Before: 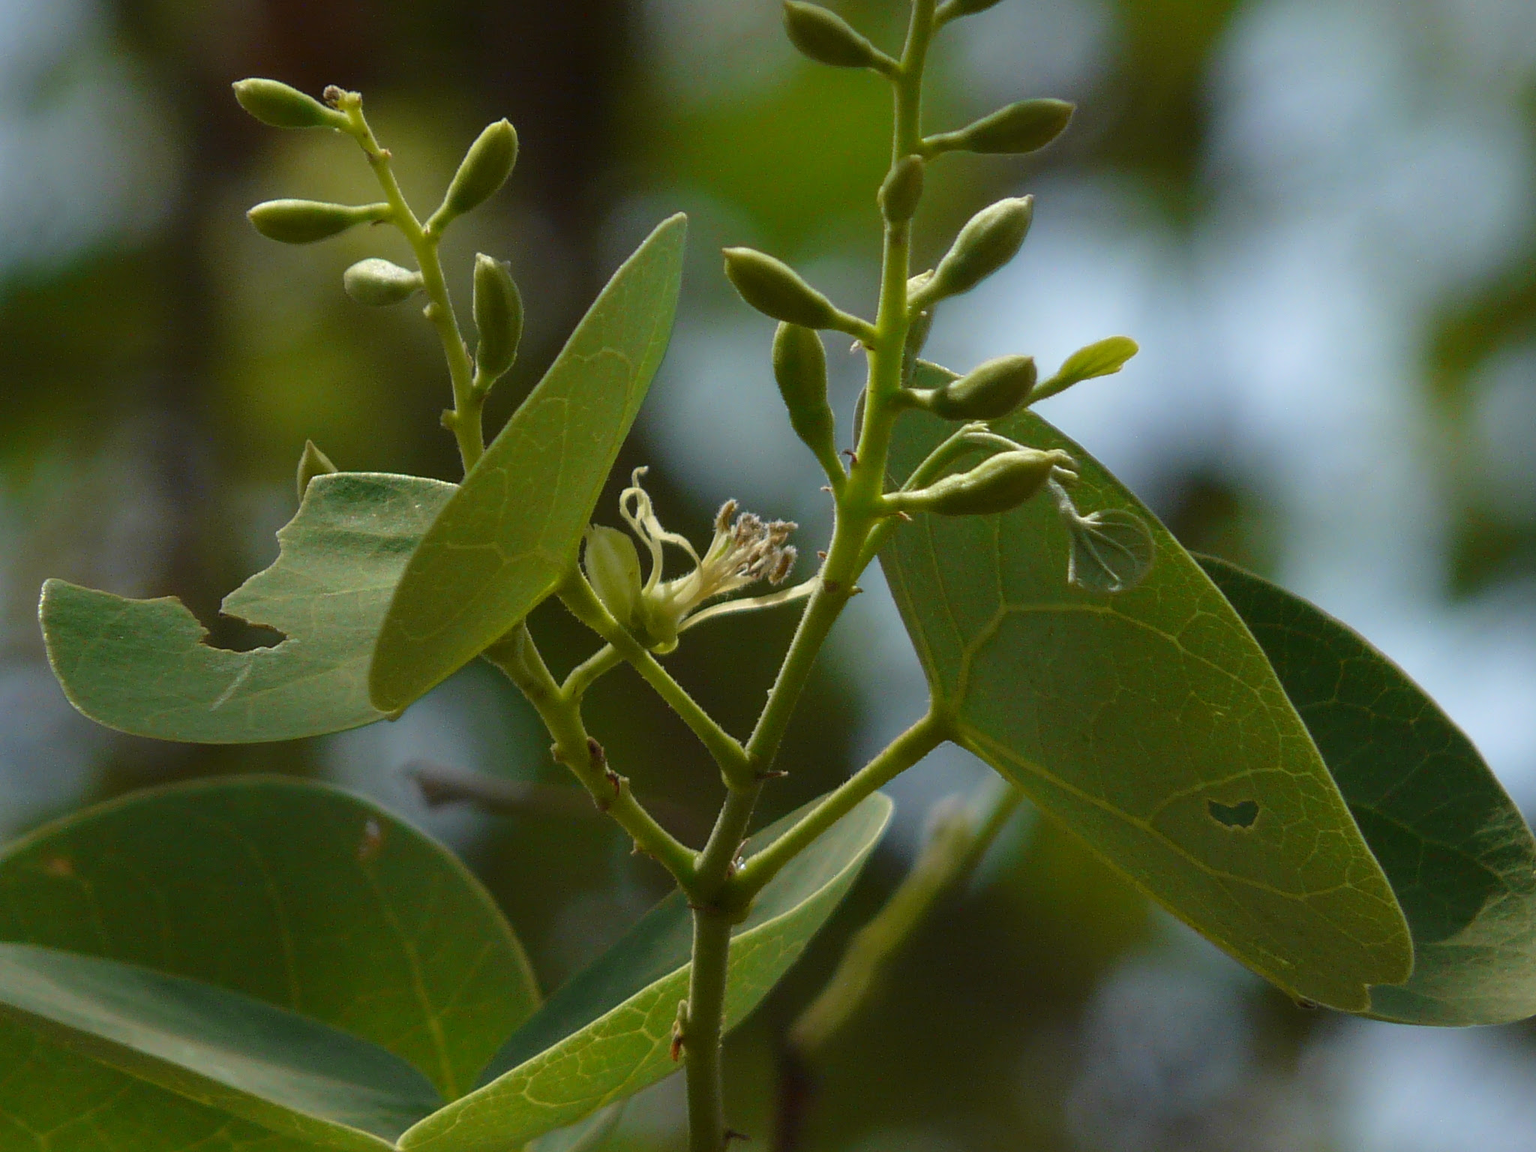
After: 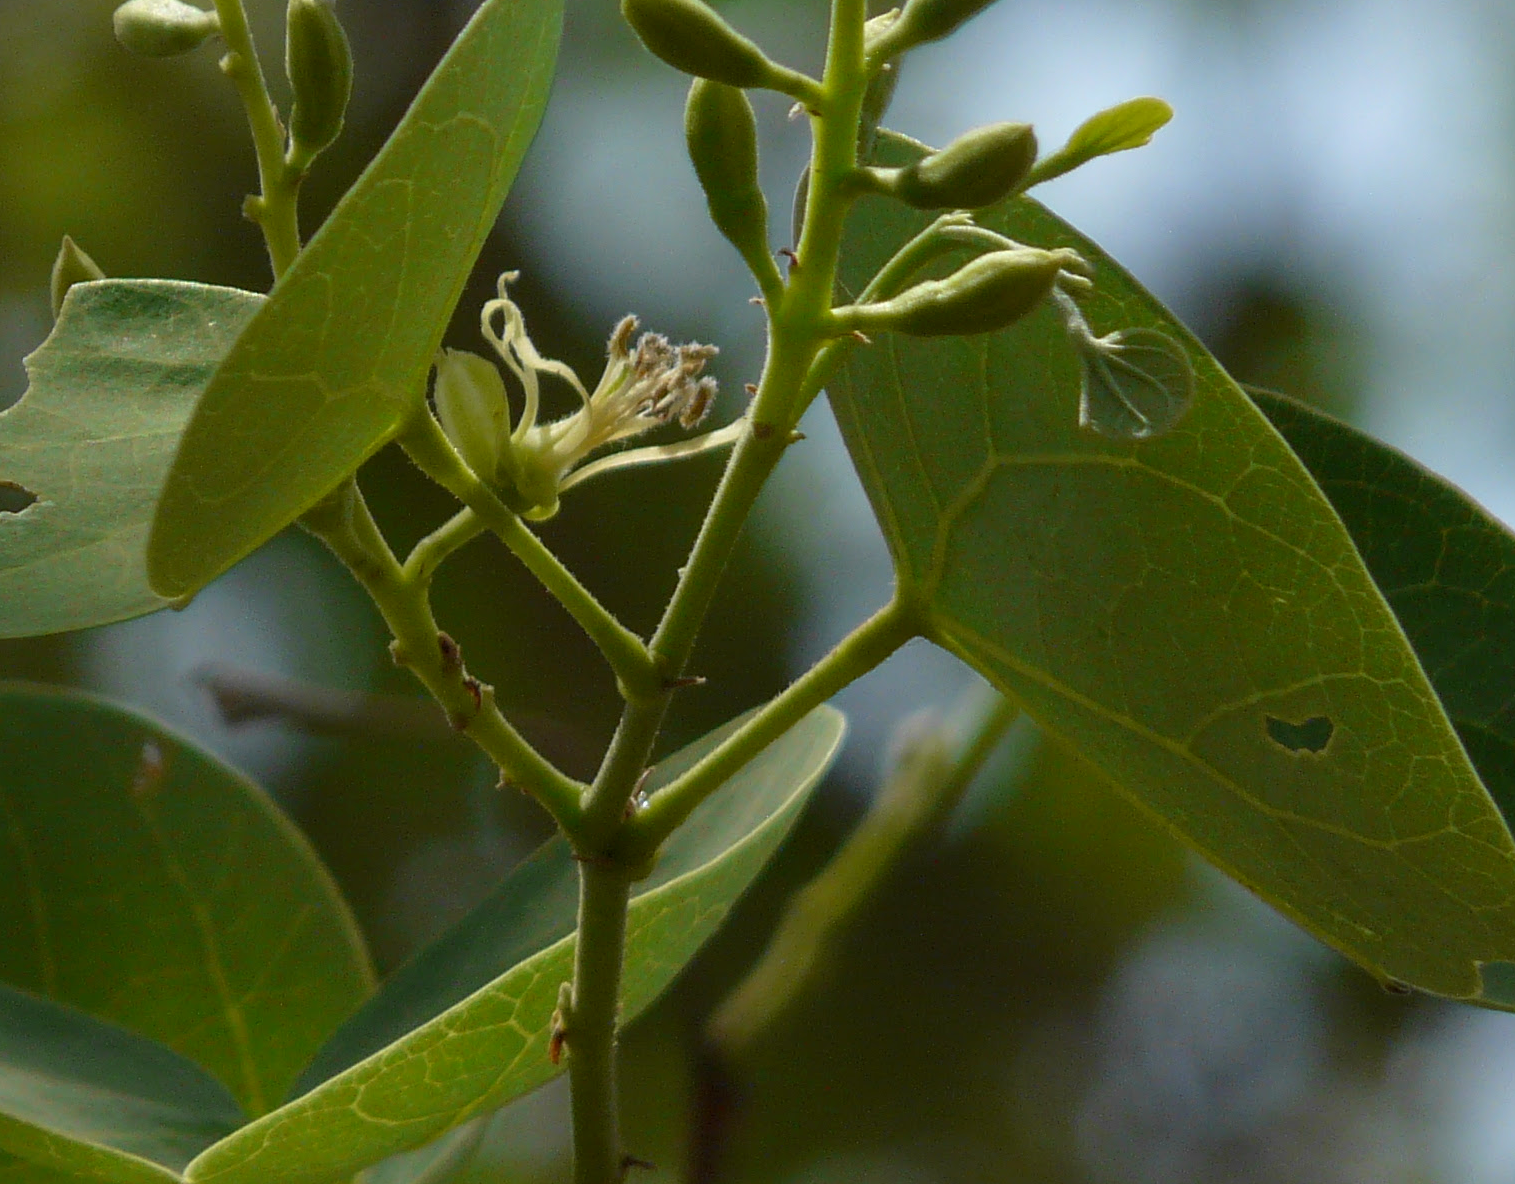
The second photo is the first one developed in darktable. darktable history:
crop: left 16.871%, top 22.857%, right 9.116%
exposure: black level correction 0.002, compensate highlight preservation false
